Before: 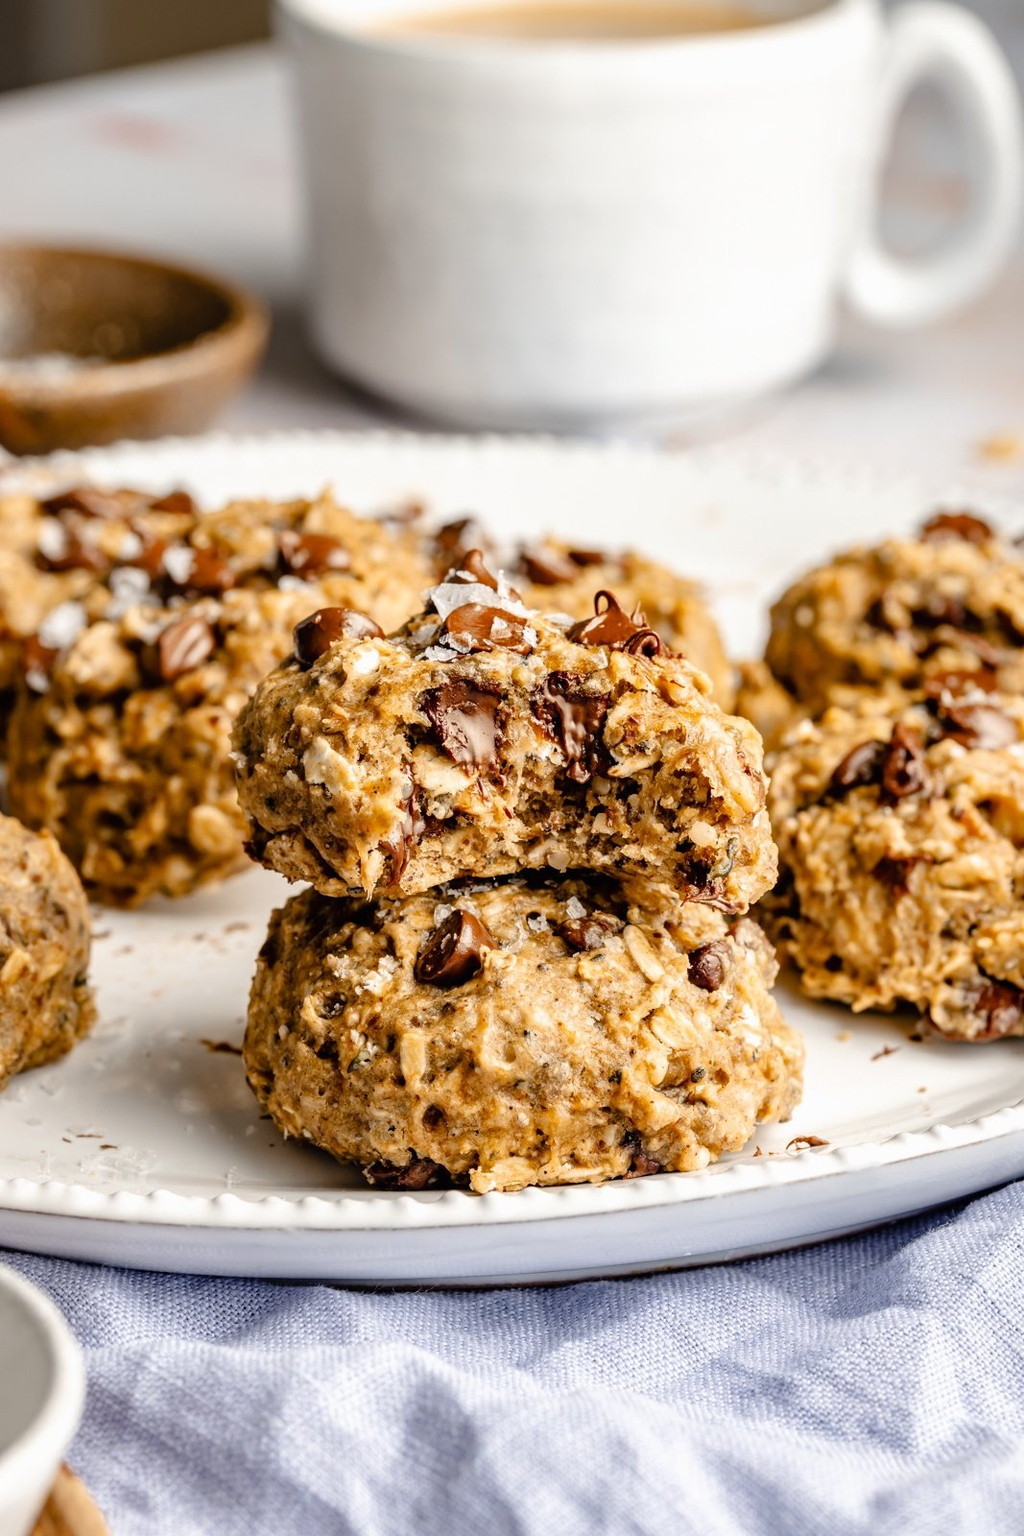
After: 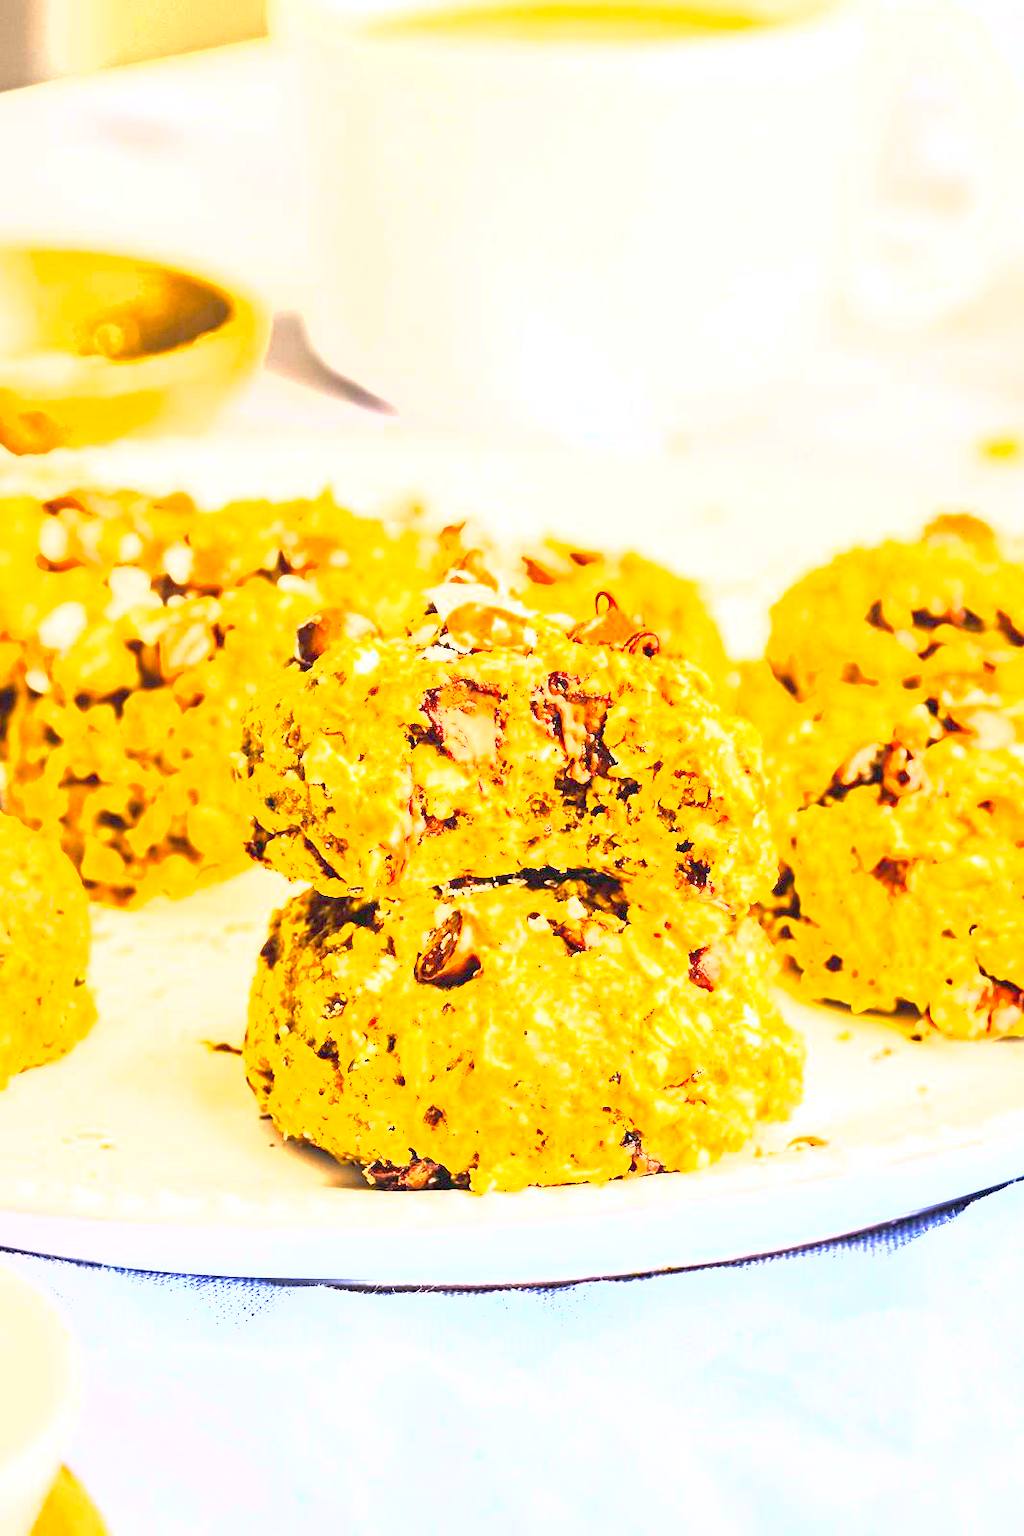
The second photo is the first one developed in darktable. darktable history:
shadows and highlights: radius 125.46, shadows 21.19, highlights -21.19, low approximation 0.01
color balance rgb: perceptual saturation grading › global saturation 20%, global vibrance 20%
exposure: black level correction 0, exposure 4 EV, compensate exposure bias true, compensate highlight preservation false
